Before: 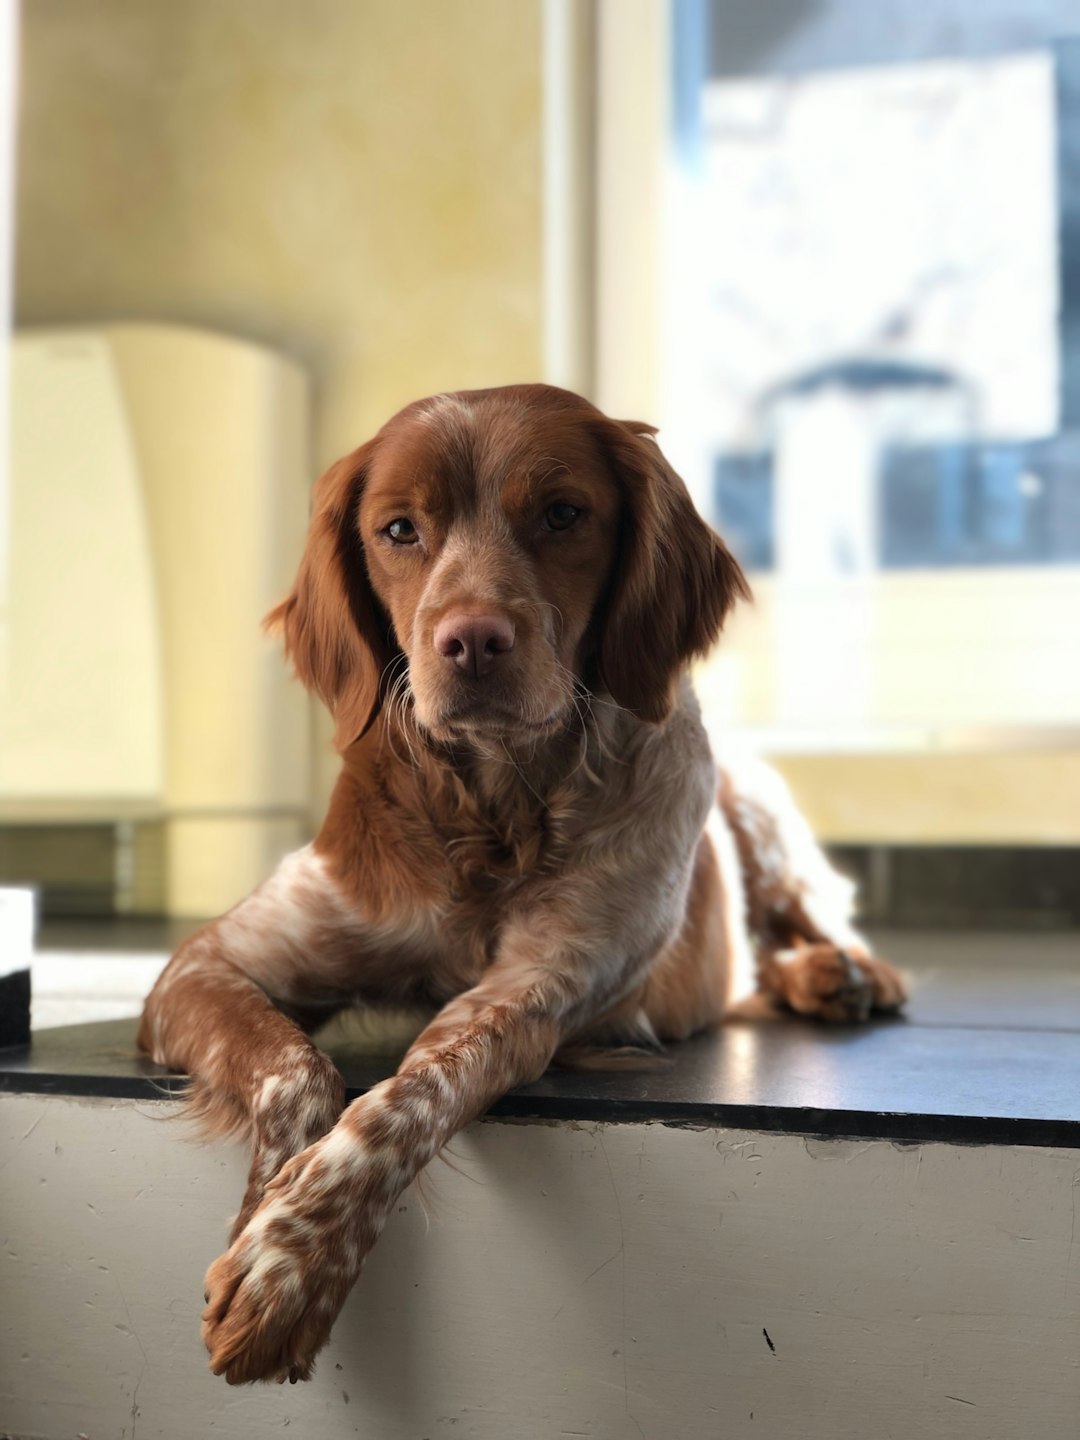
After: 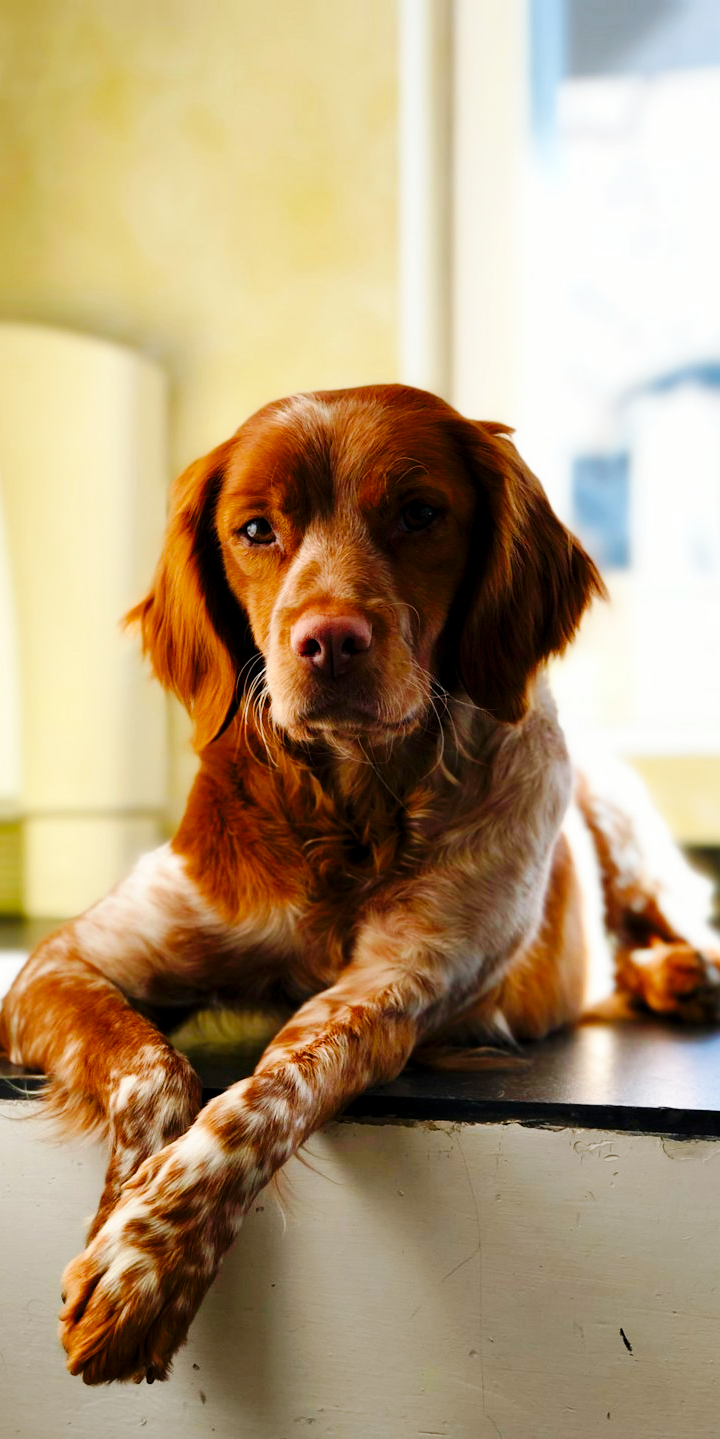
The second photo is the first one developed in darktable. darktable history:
crop and rotate: left 13.422%, right 19.875%
base curve: curves: ch0 [(0, 0) (0.036, 0.025) (0.121, 0.166) (0.206, 0.329) (0.605, 0.79) (1, 1)], preserve colors none
color balance rgb: global offset › luminance -0.427%, linear chroma grading › global chroma 0.889%, perceptual saturation grading › global saturation 34.54%, perceptual saturation grading › highlights -25.611%, perceptual saturation grading › shadows 49.49%
